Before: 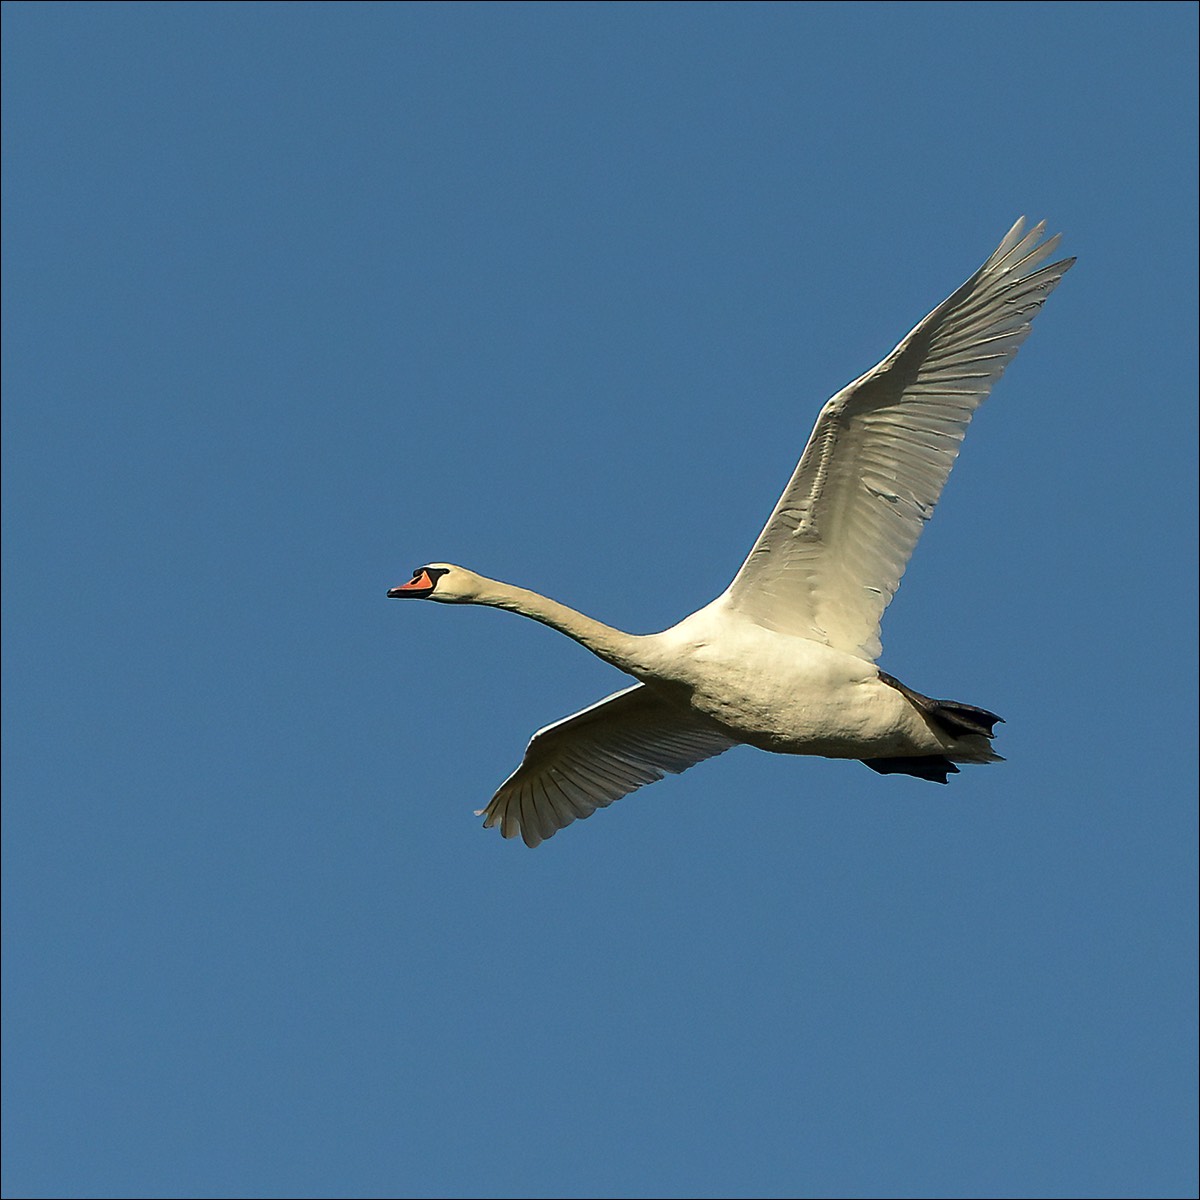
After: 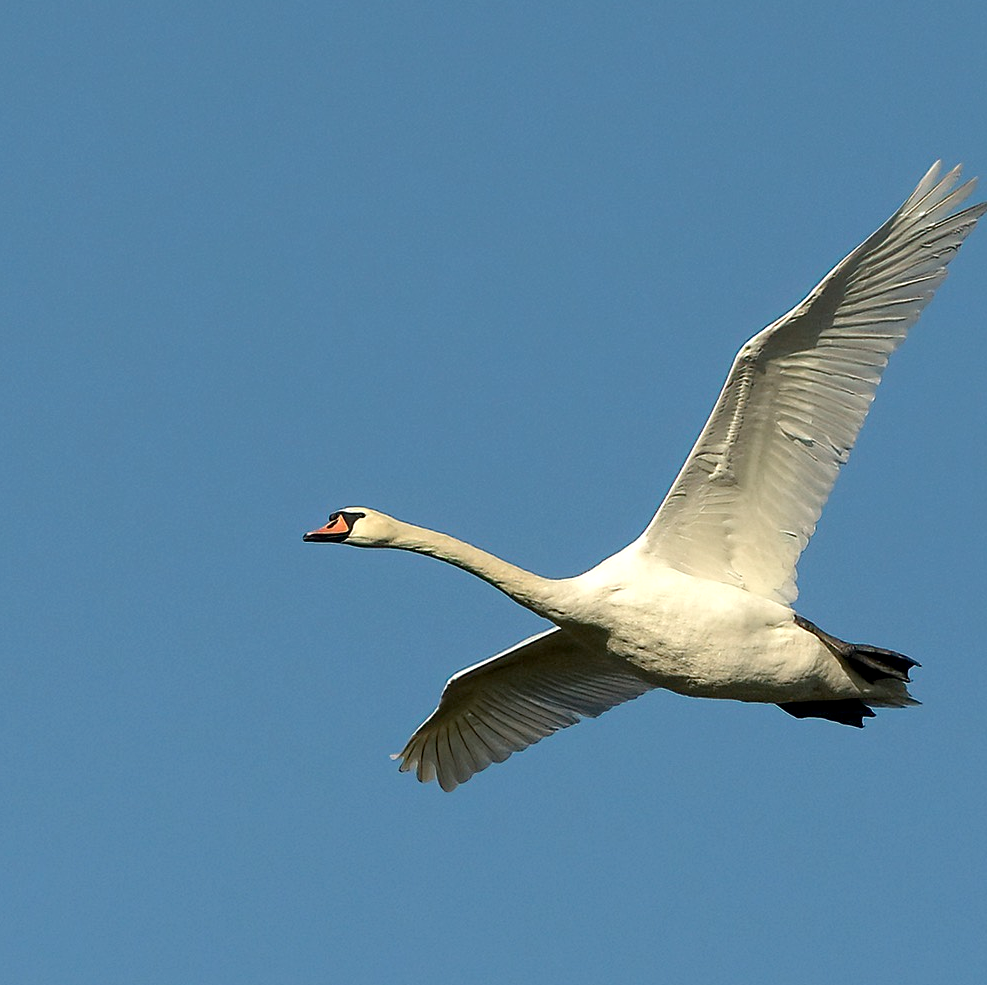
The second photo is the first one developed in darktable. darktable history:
crop and rotate: left 7.062%, top 4.677%, right 10.618%, bottom 13.228%
local contrast: highlights 107%, shadows 101%, detail 119%, midtone range 0.2
color balance rgb: shadows lift › chroma 1.004%, shadows lift › hue 243.05°, perceptual saturation grading › global saturation -0.088%, contrast 4.839%
